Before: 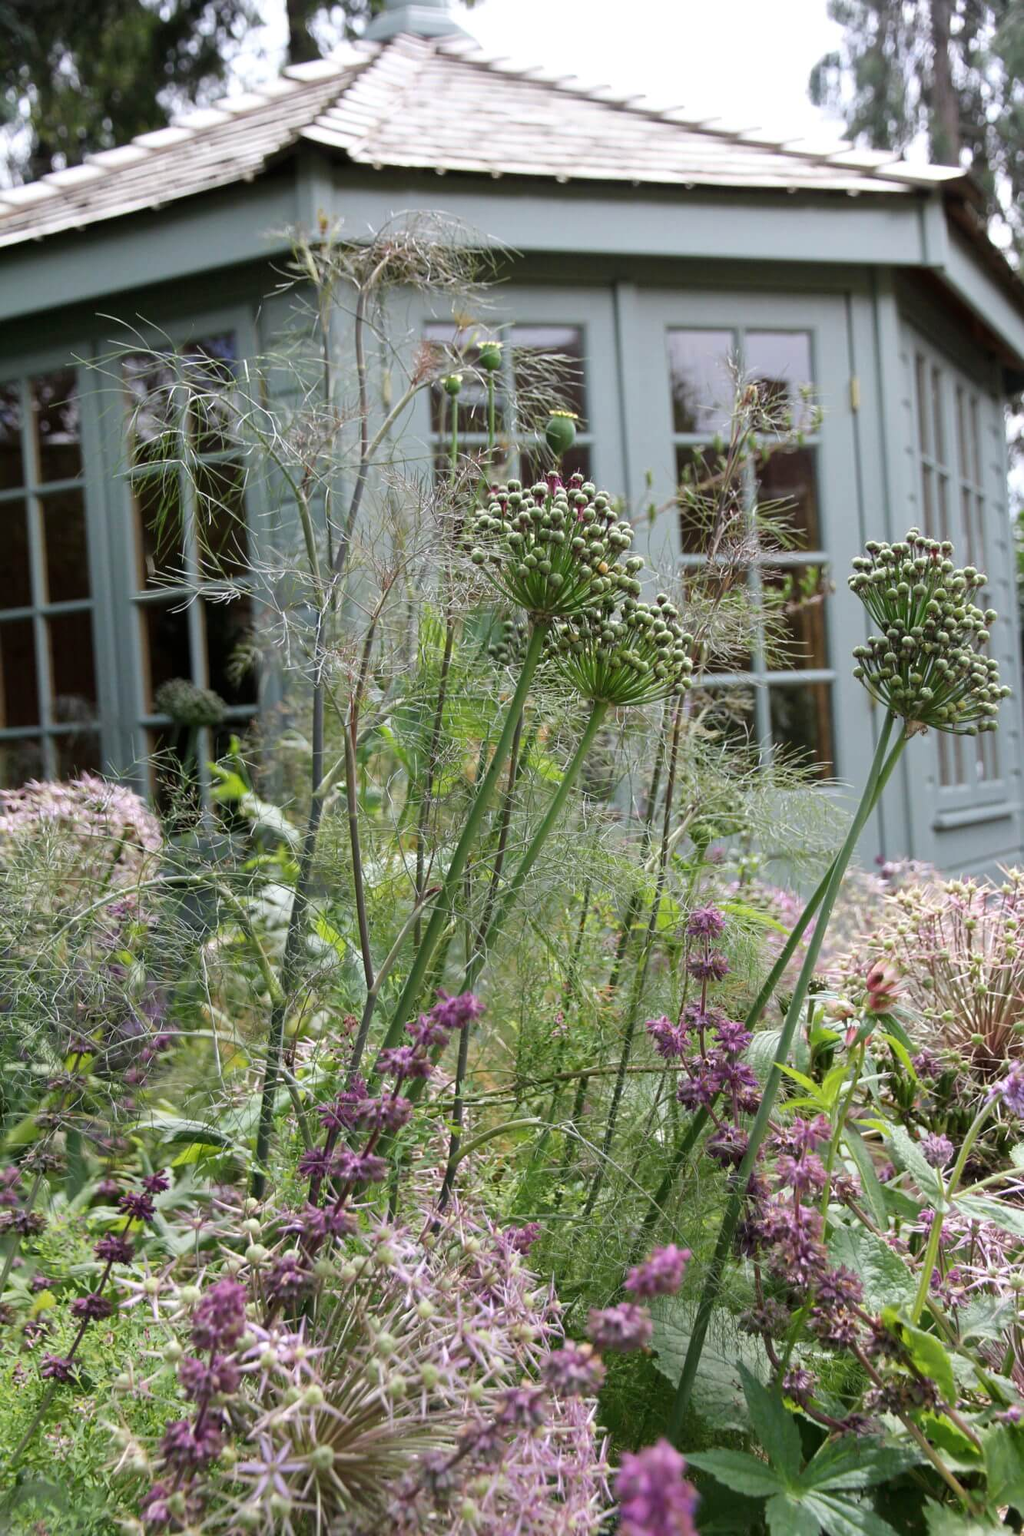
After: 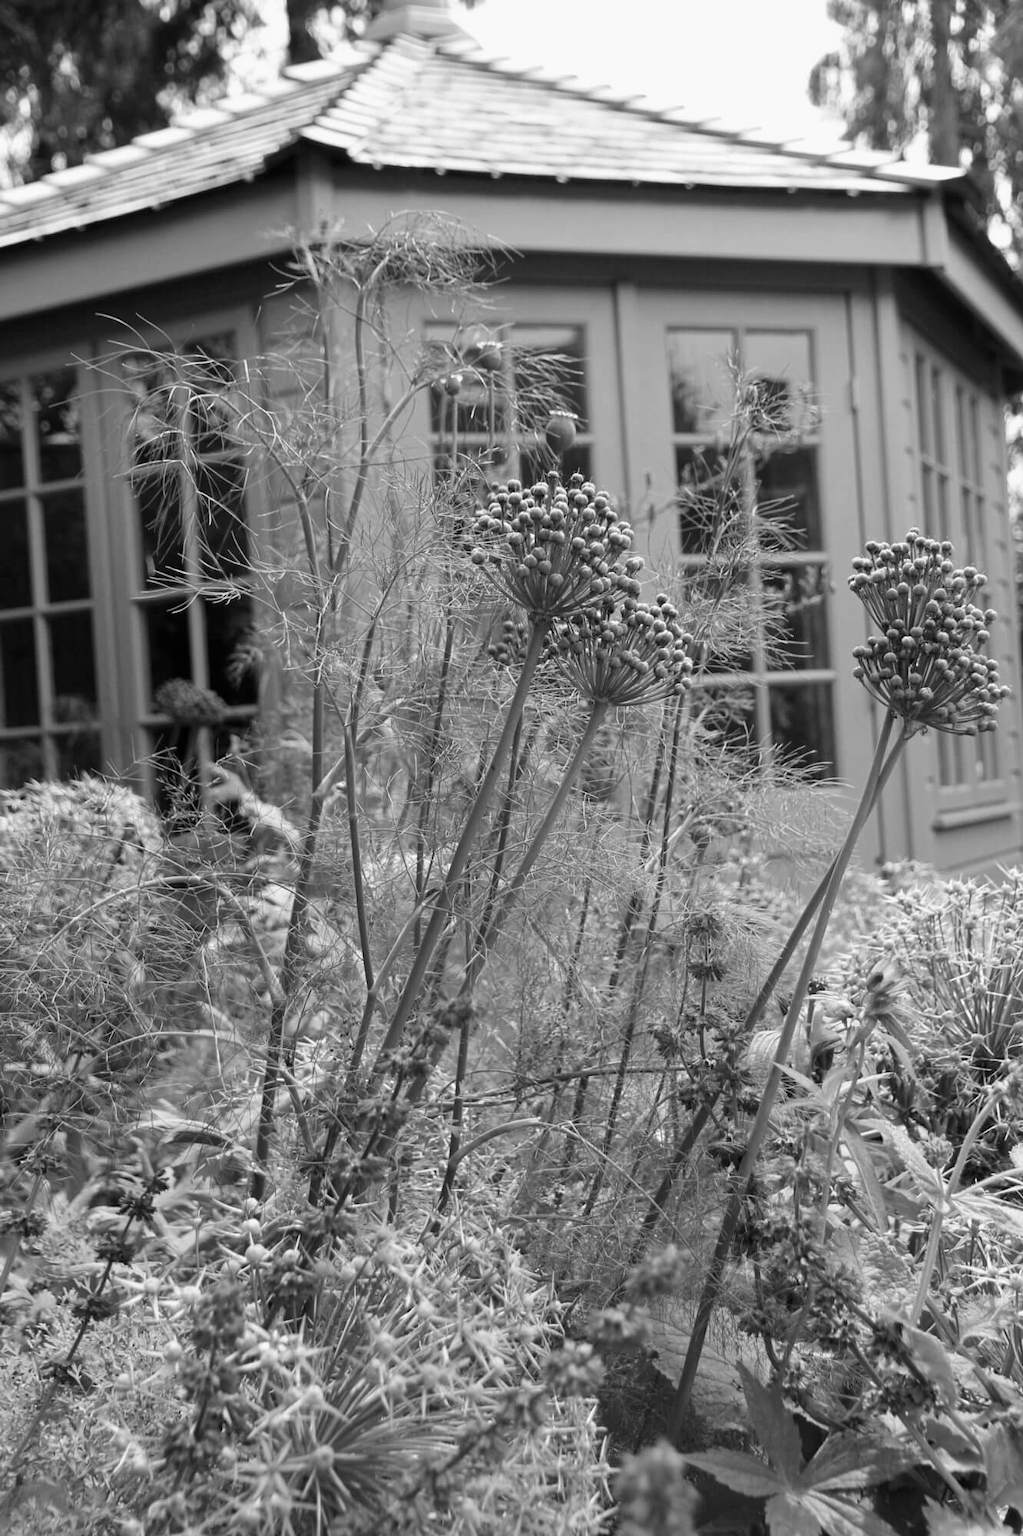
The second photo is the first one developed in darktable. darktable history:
monochrome: a 32, b 64, size 2.3
velvia: on, module defaults
